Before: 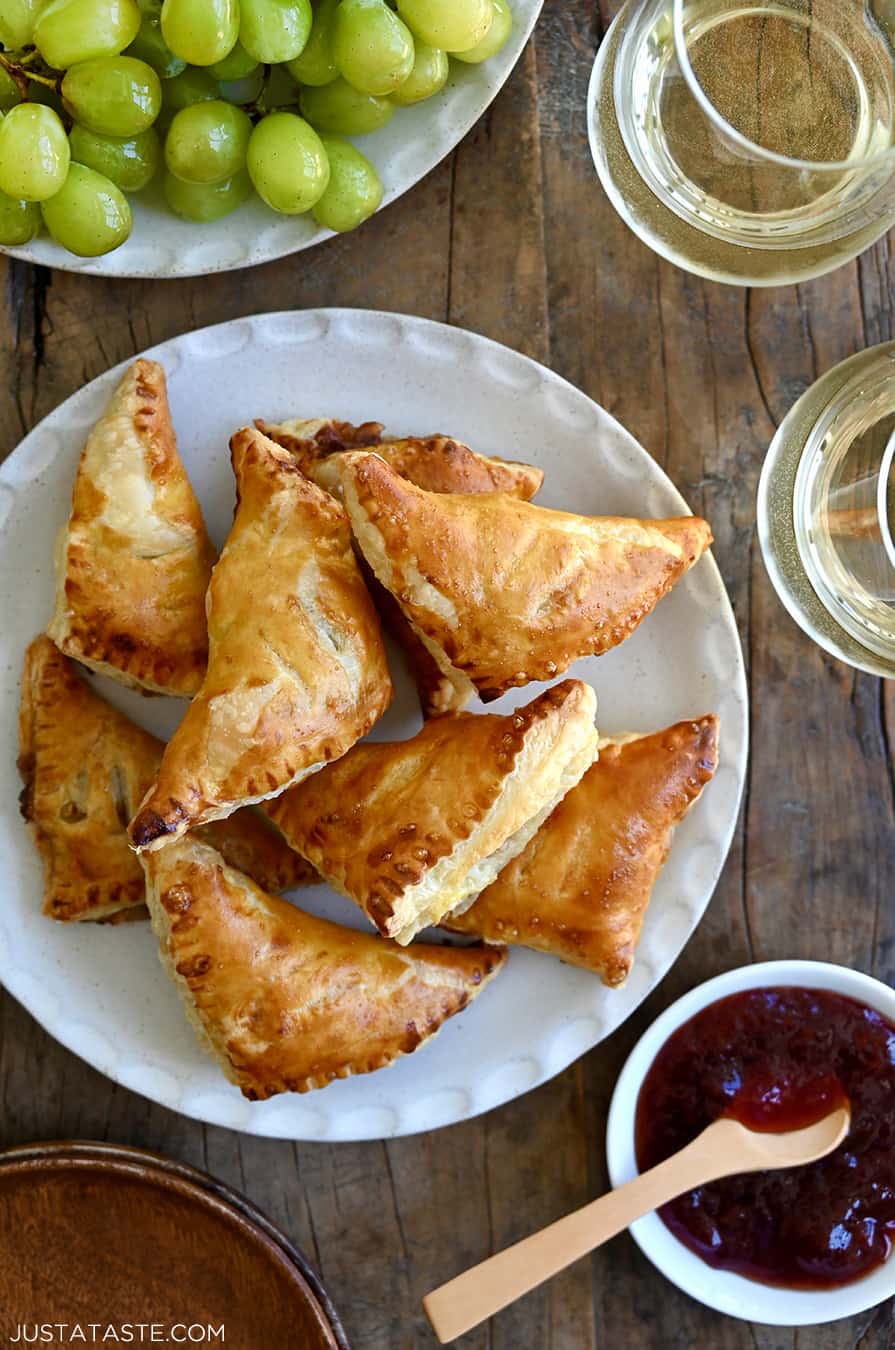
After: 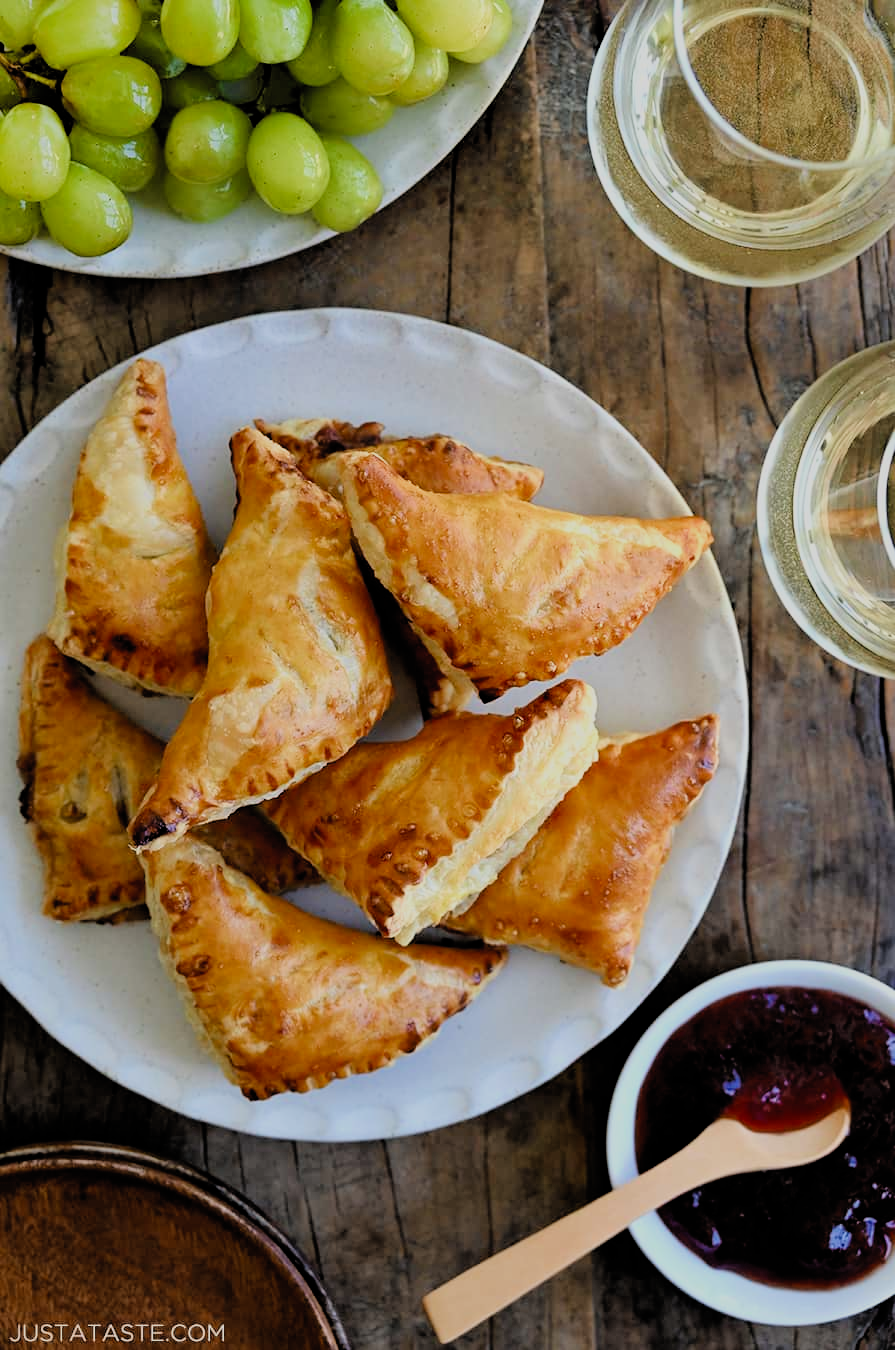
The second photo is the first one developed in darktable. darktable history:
exposure: compensate exposure bias true, compensate highlight preservation false
filmic rgb: black relative exposure -4.56 EV, white relative exposure 4.81 EV, threshold 2.95 EV, hardness 2.35, latitude 36.46%, contrast 1.046, highlights saturation mix 1.66%, shadows ↔ highlights balance 1.16%, color science v4 (2020), enable highlight reconstruction true
tone equalizer: on, module defaults
